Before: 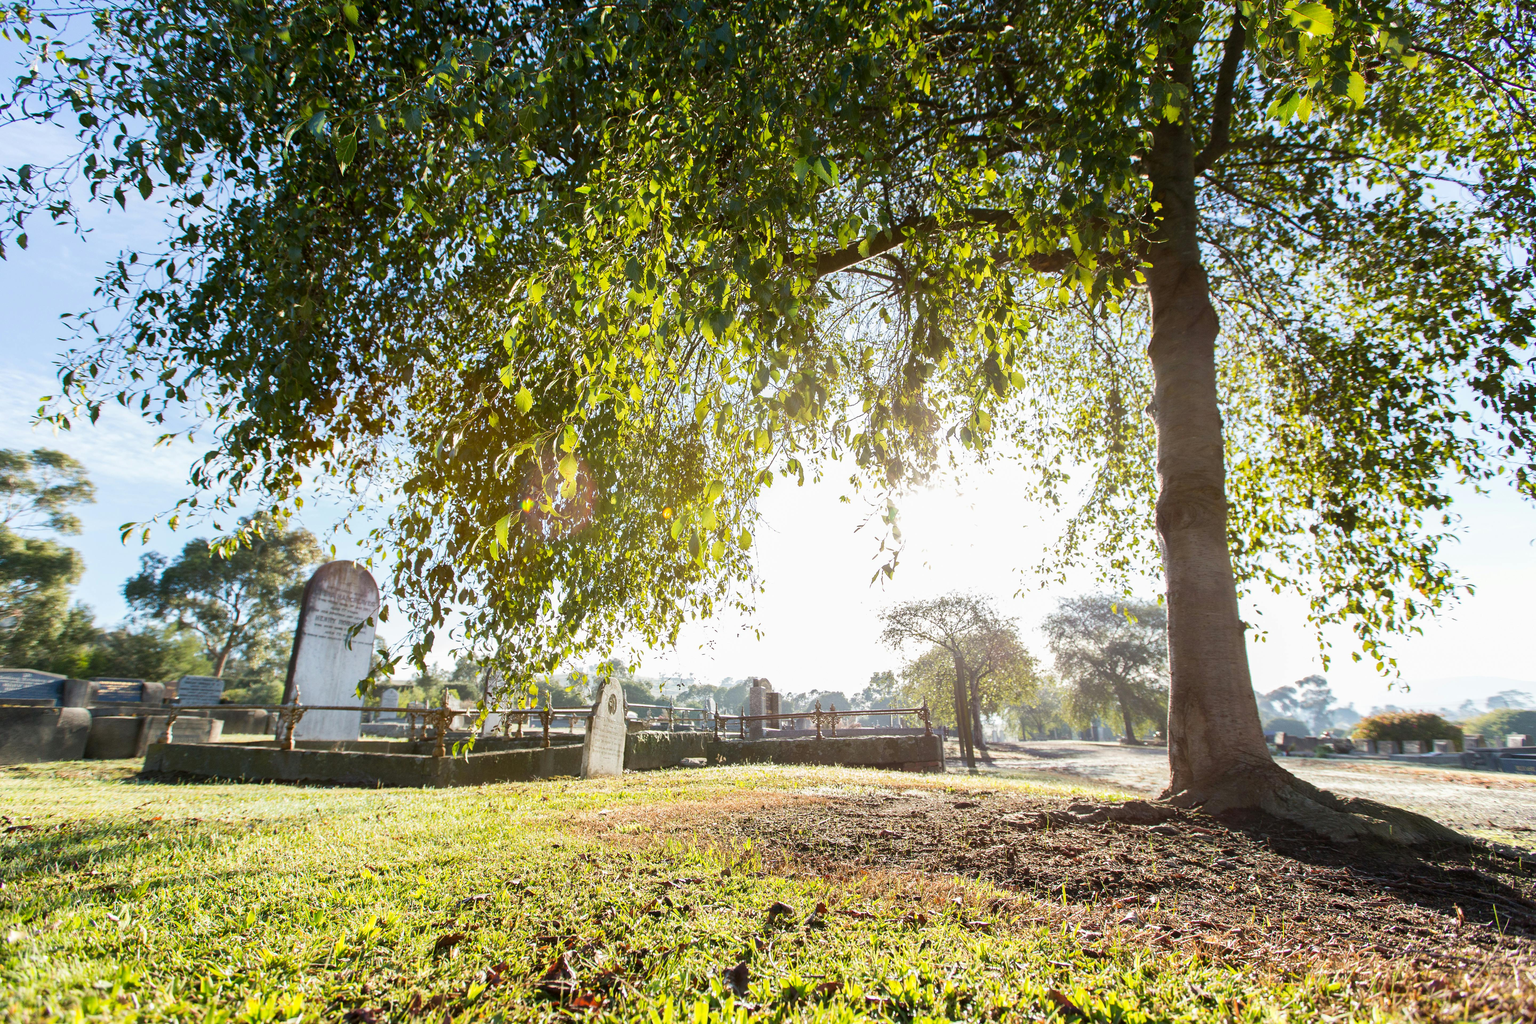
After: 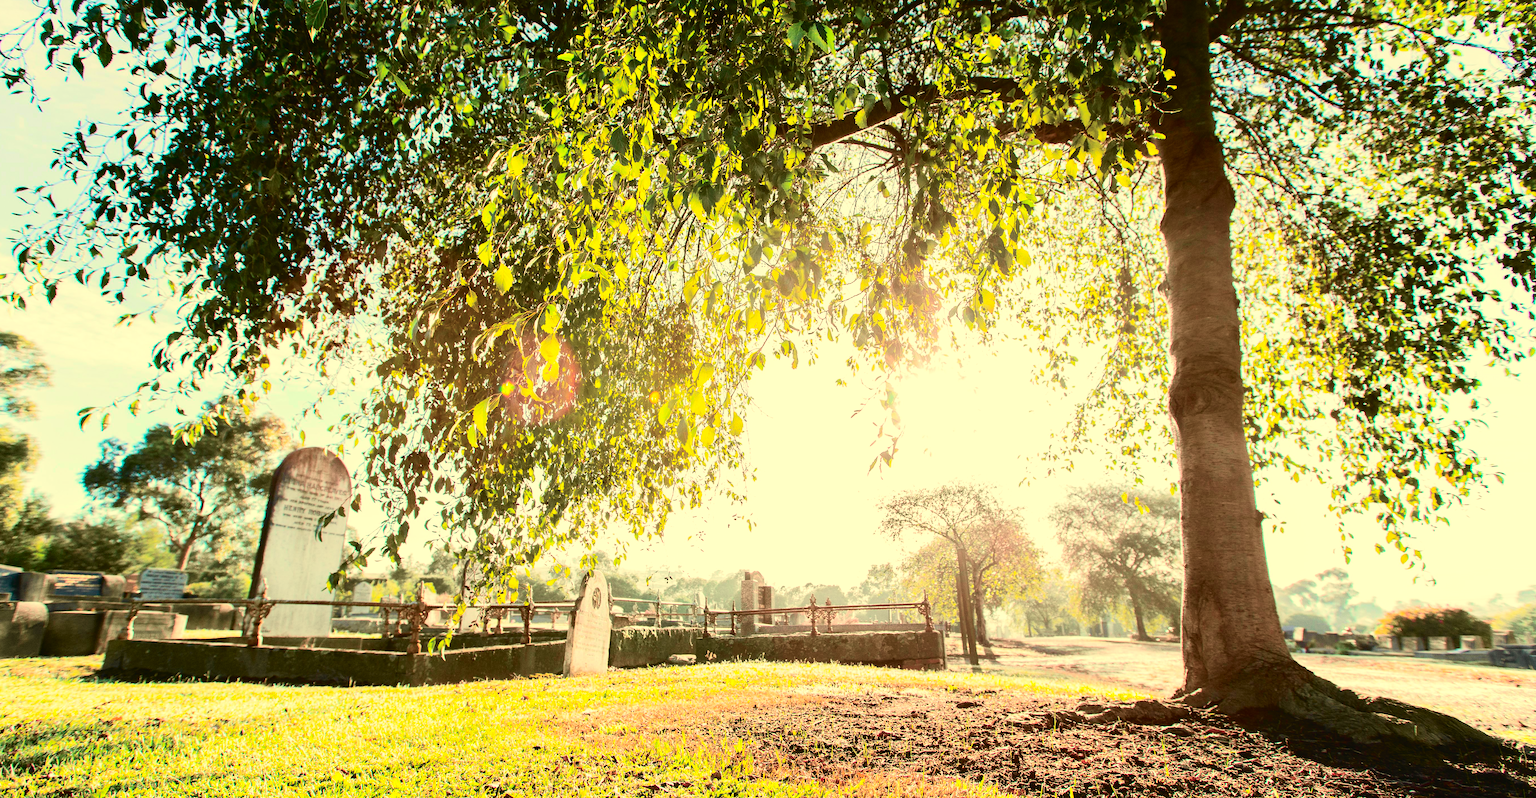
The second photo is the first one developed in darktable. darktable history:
white balance: red 1.08, blue 0.791
crop and rotate: left 2.991%, top 13.302%, right 1.981%, bottom 12.636%
tone curve: curves: ch0 [(0, 0.023) (0.113, 0.081) (0.204, 0.197) (0.498, 0.608) (0.709, 0.819) (0.984, 0.961)]; ch1 [(0, 0) (0.172, 0.123) (0.317, 0.272) (0.414, 0.382) (0.476, 0.479) (0.505, 0.501) (0.528, 0.54) (0.618, 0.647) (0.709, 0.764) (1, 1)]; ch2 [(0, 0) (0.411, 0.424) (0.492, 0.502) (0.521, 0.521) (0.55, 0.576) (0.686, 0.638) (1, 1)], color space Lab, independent channels, preserve colors none
tone equalizer: -8 EV -0.417 EV, -7 EV -0.389 EV, -6 EV -0.333 EV, -5 EV -0.222 EV, -3 EV 0.222 EV, -2 EV 0.333 EV, -1 EV 0.389 EV, +0 EV 0.417 EV, edges refinement/feathering 500, mask exposure compensation -1.57 EV, preserve details no
color balance rgb: perceptual saturation grading › global saturation 20%, global vibrance 20%
